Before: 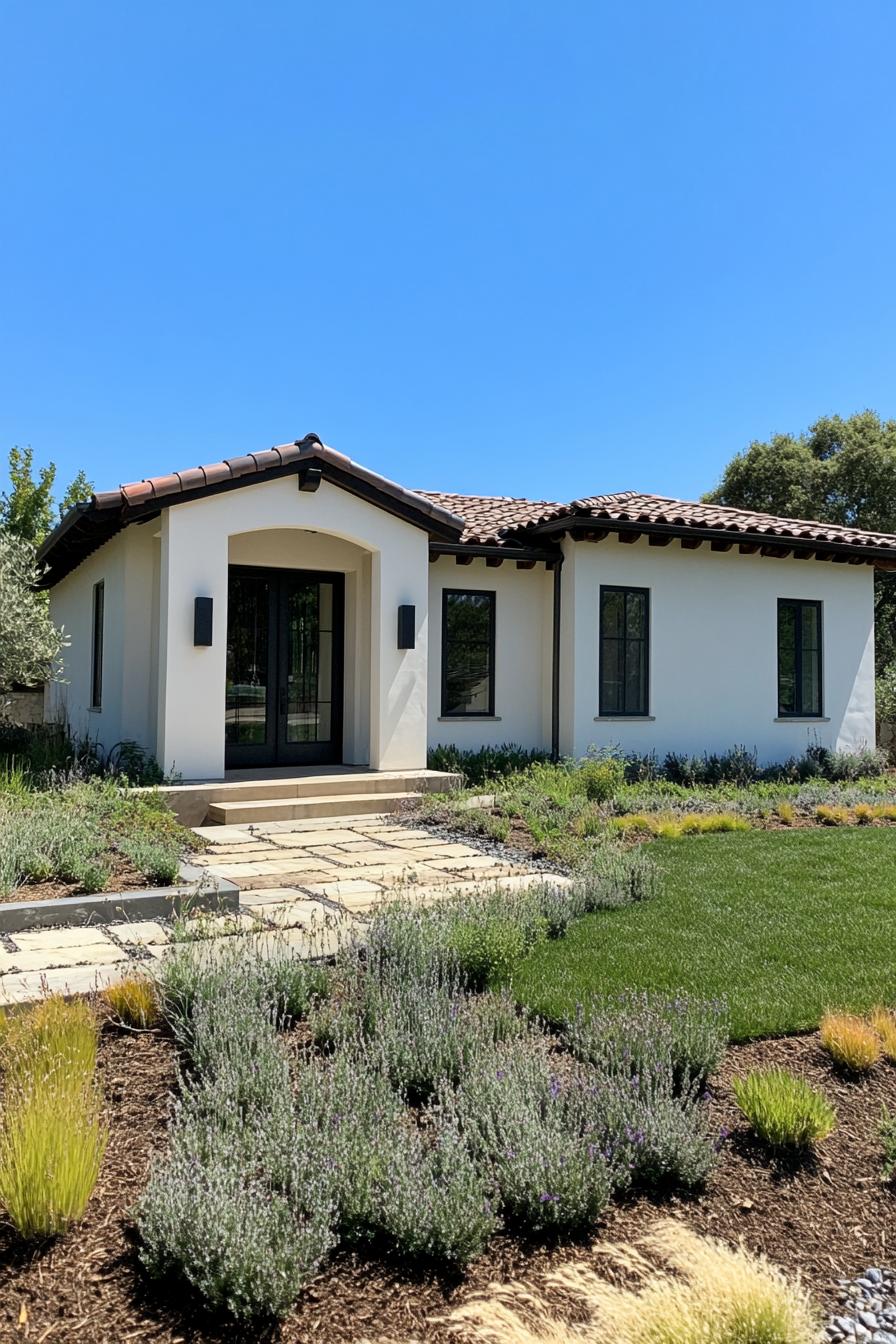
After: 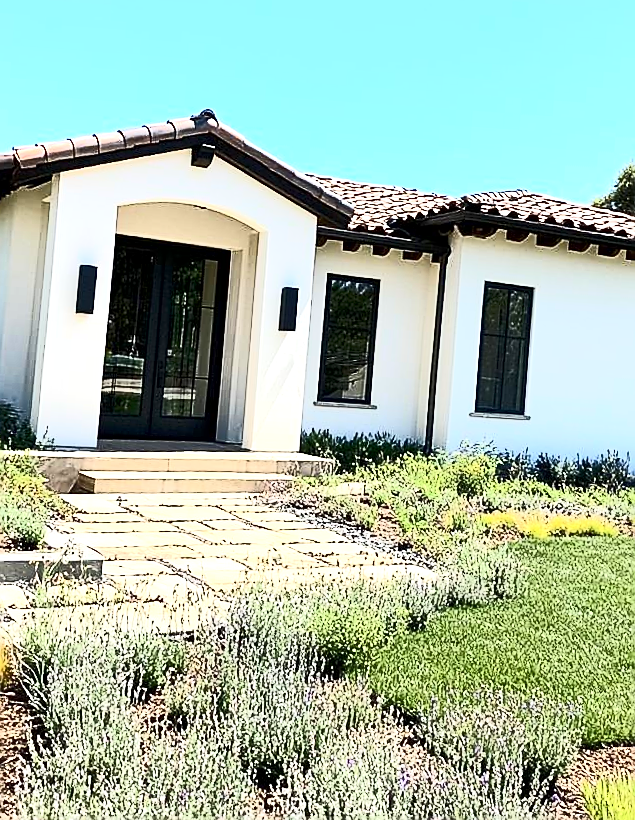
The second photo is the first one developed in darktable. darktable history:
tone curve: curves: ch0 [(0, 0) (0.427, 0.375) (0.616, 0.801) (1, 1)], color space Lab, independent channels, preserve colors none
exposure: black level correction 0.001, exposure 0.962 EV, compensate highlight preservation false
crop and rotate: angle -4.06°, left 9.784%, top 20.722%, right 11.906%, bottom 11.897%
sharpen: radius 1.367, amount 1.255, threshold 0.705
